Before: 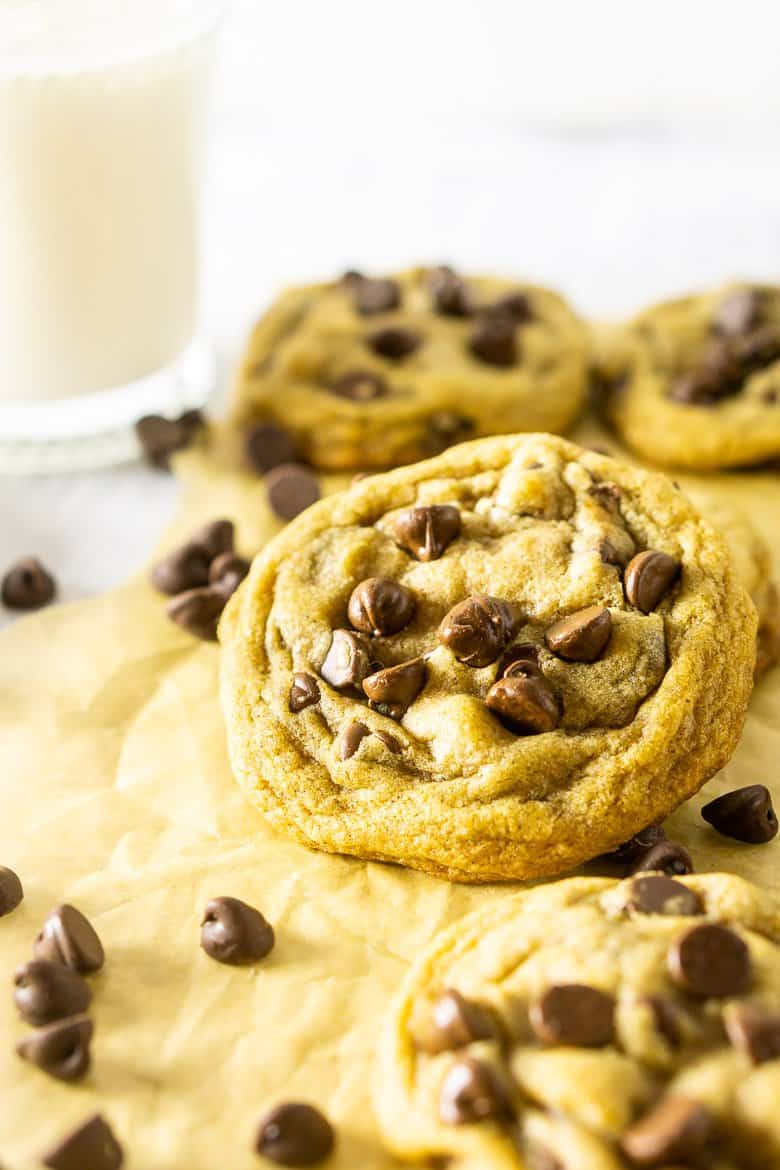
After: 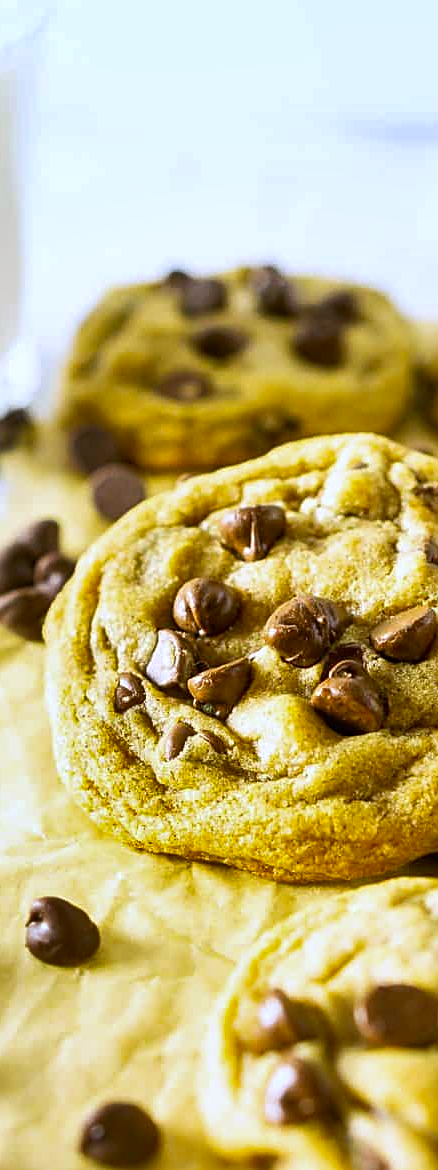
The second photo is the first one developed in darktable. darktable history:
crop and rotate: left 22.516%, right 21.234%
sharpen: on, module defaults
white balance: red 0.926, green 1.003, blue 1.133
shadows and highlights: soften with gaussian
color correction: highlights a* 3.22, highlights b* 1.93, saturation 1.19
